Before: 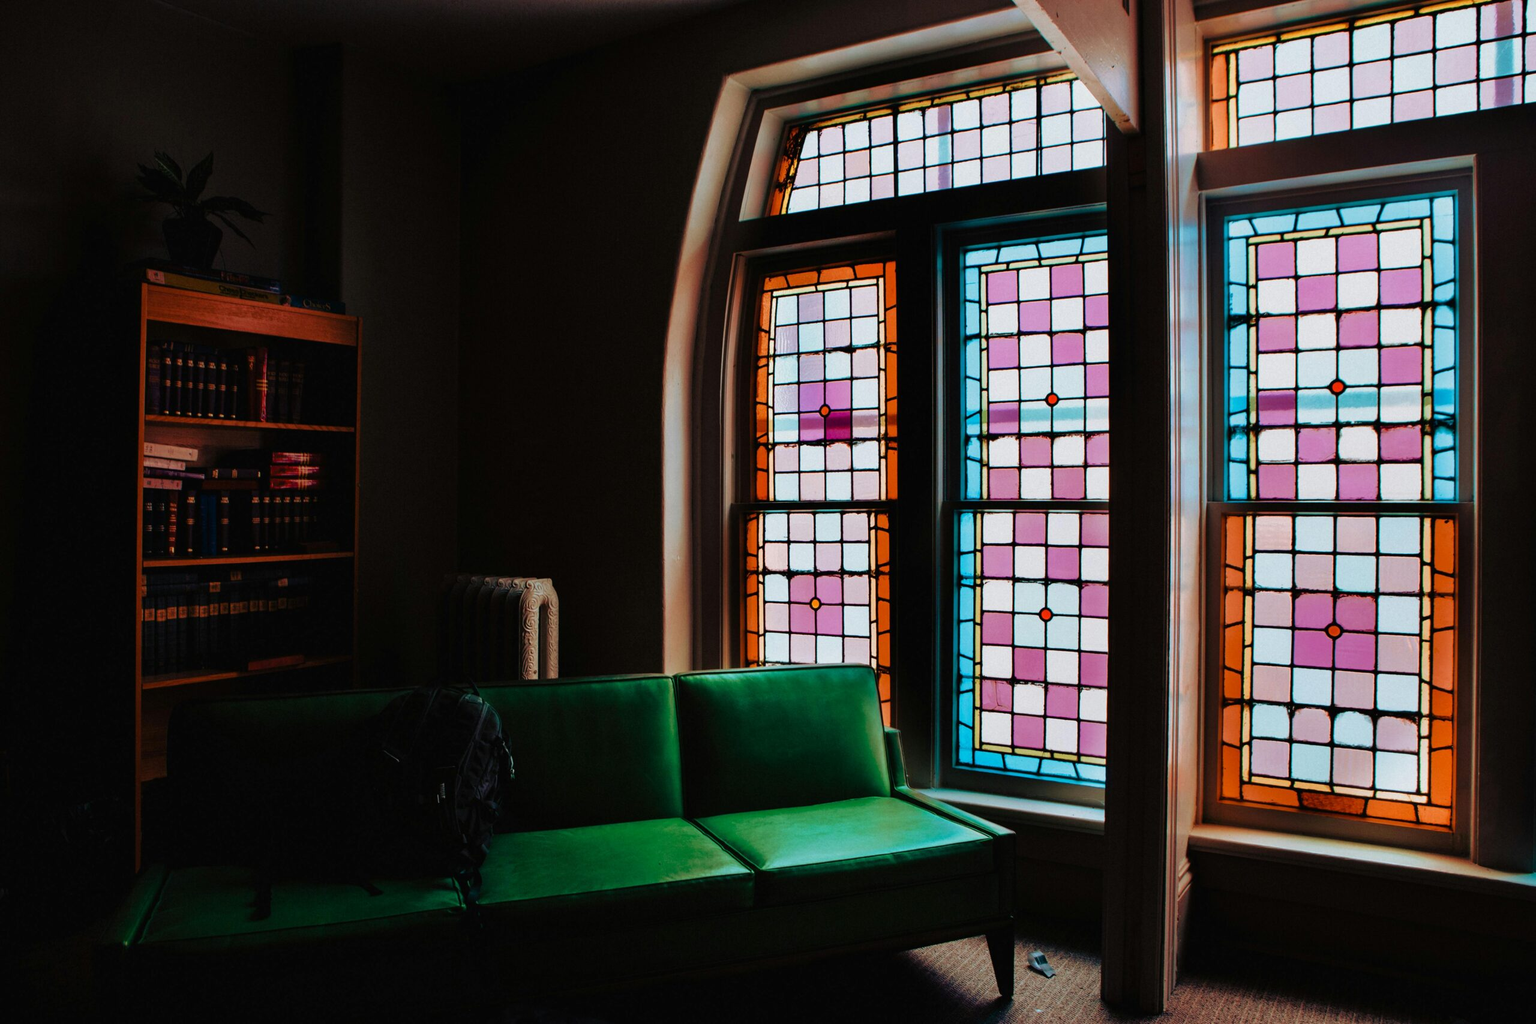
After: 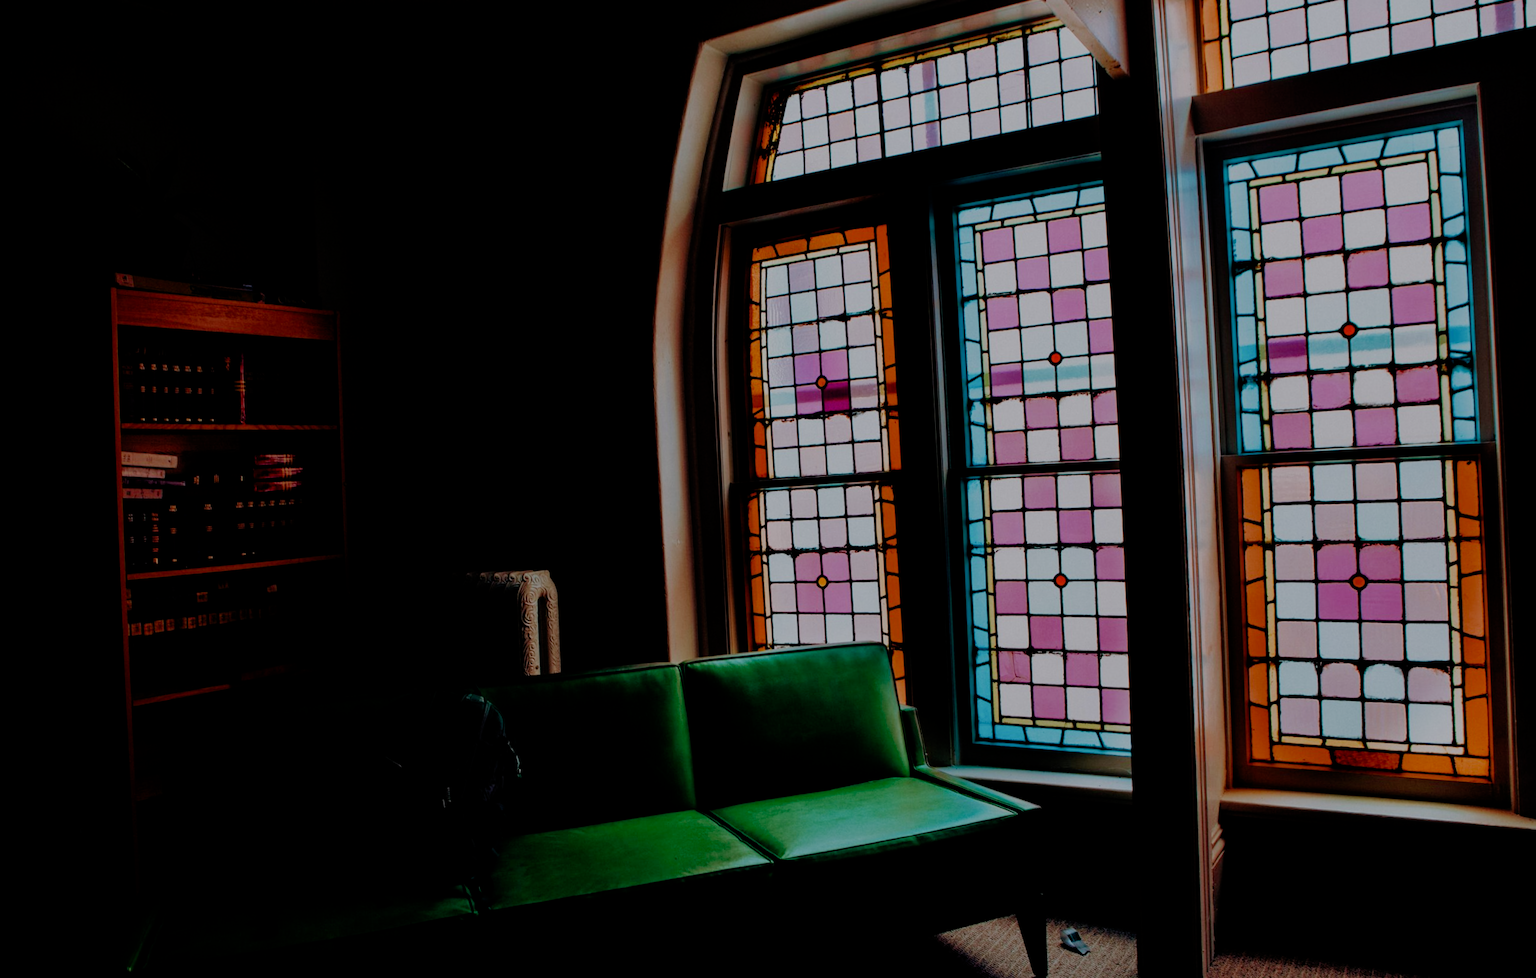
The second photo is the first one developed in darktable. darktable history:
rotate and perspective: rotation -3°, crop left 0.031, crop right 0.968, crop top 0.07, crop bottom 0.93
white balance: red 1.009, blue 1.027
filmic rgb: middle gray luminance 30%, black relative exposure -9 EV, white relative exposure 7 EV, threshold 6 EV, target black luminance 0%, hardness 2.94, latitude 2.04%, contrast 0.963, highlights saturation mix 5%, shadows ↔ highlights balance 12.16%, add noise in highlights 0, preserve chrominance no, color science v3 (2019), use custom middle-gray values true, iterations of high-quality reconstruction 0, contrast in highlights soft, enable highlight reconstruction true
